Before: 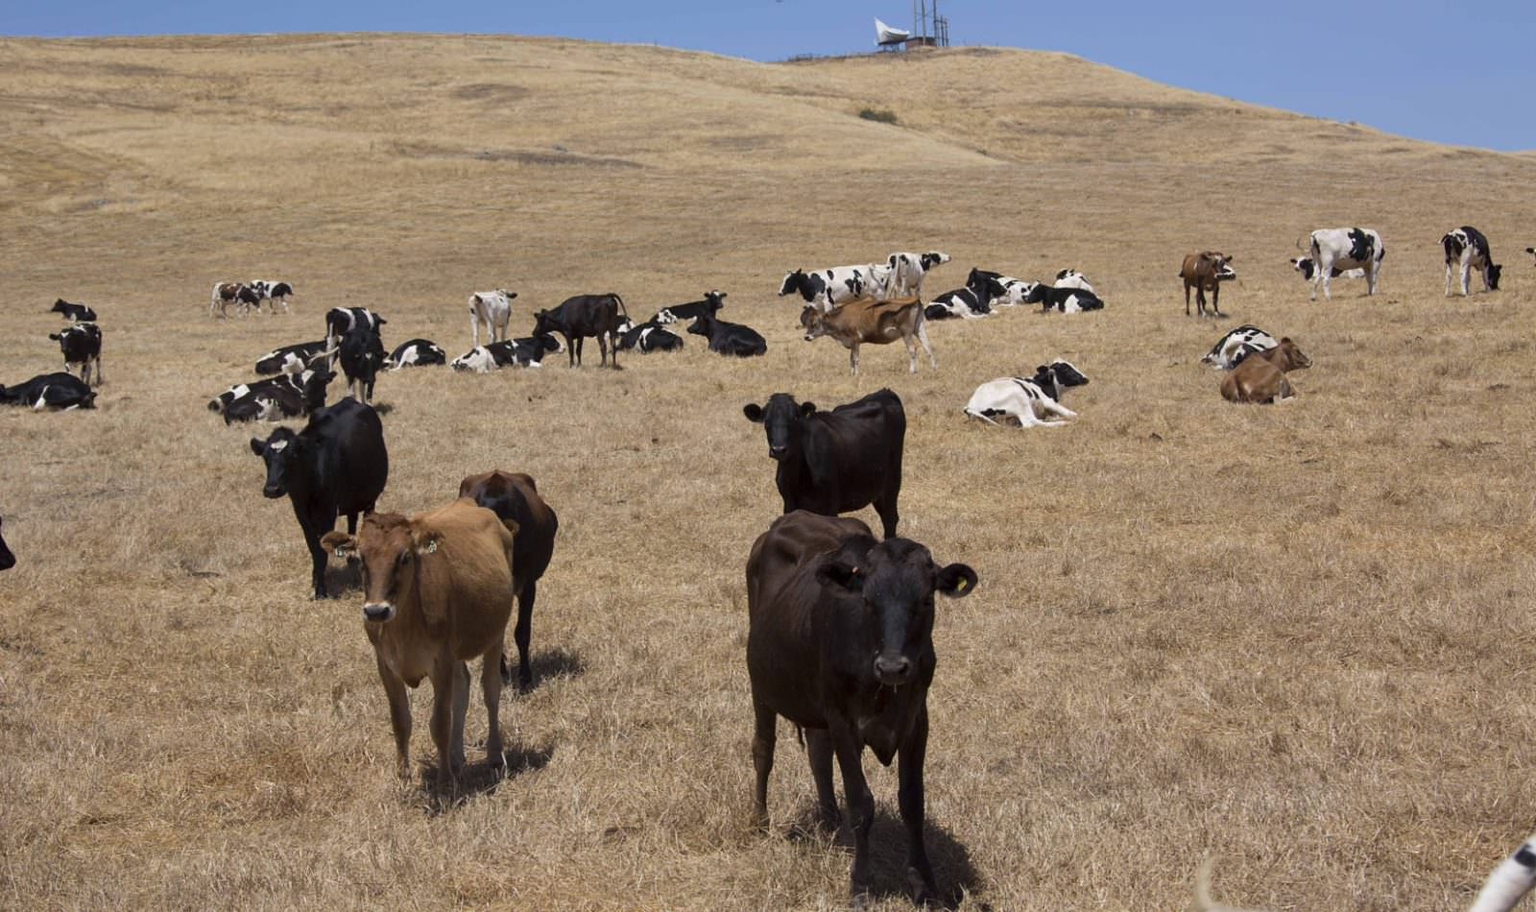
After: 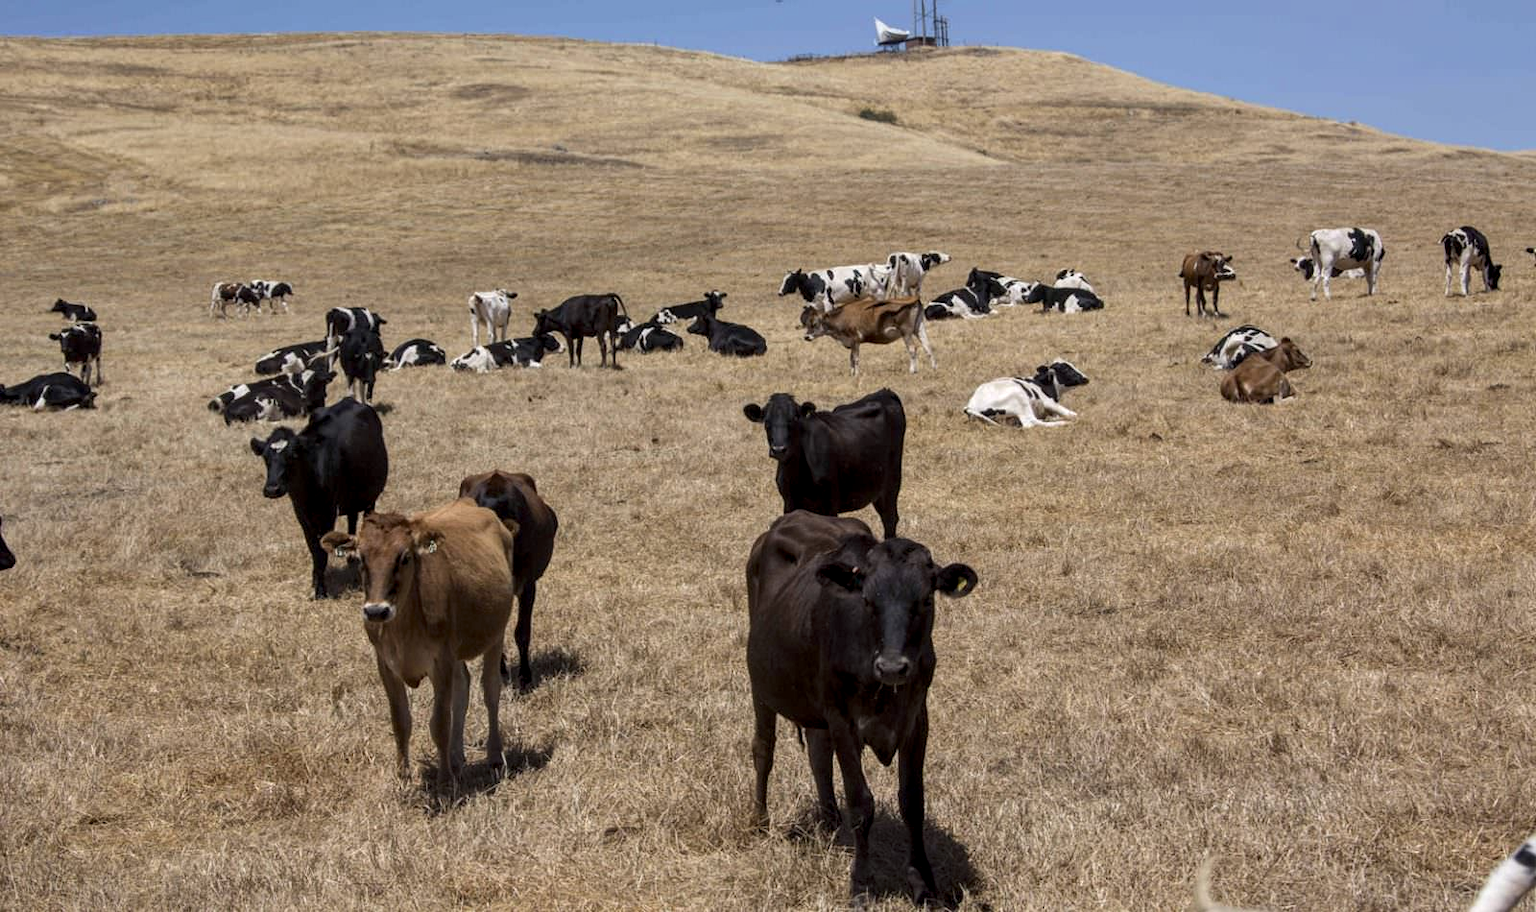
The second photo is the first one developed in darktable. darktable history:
local contrast: highlights 61%, detail 143%, midtone range 0.432
